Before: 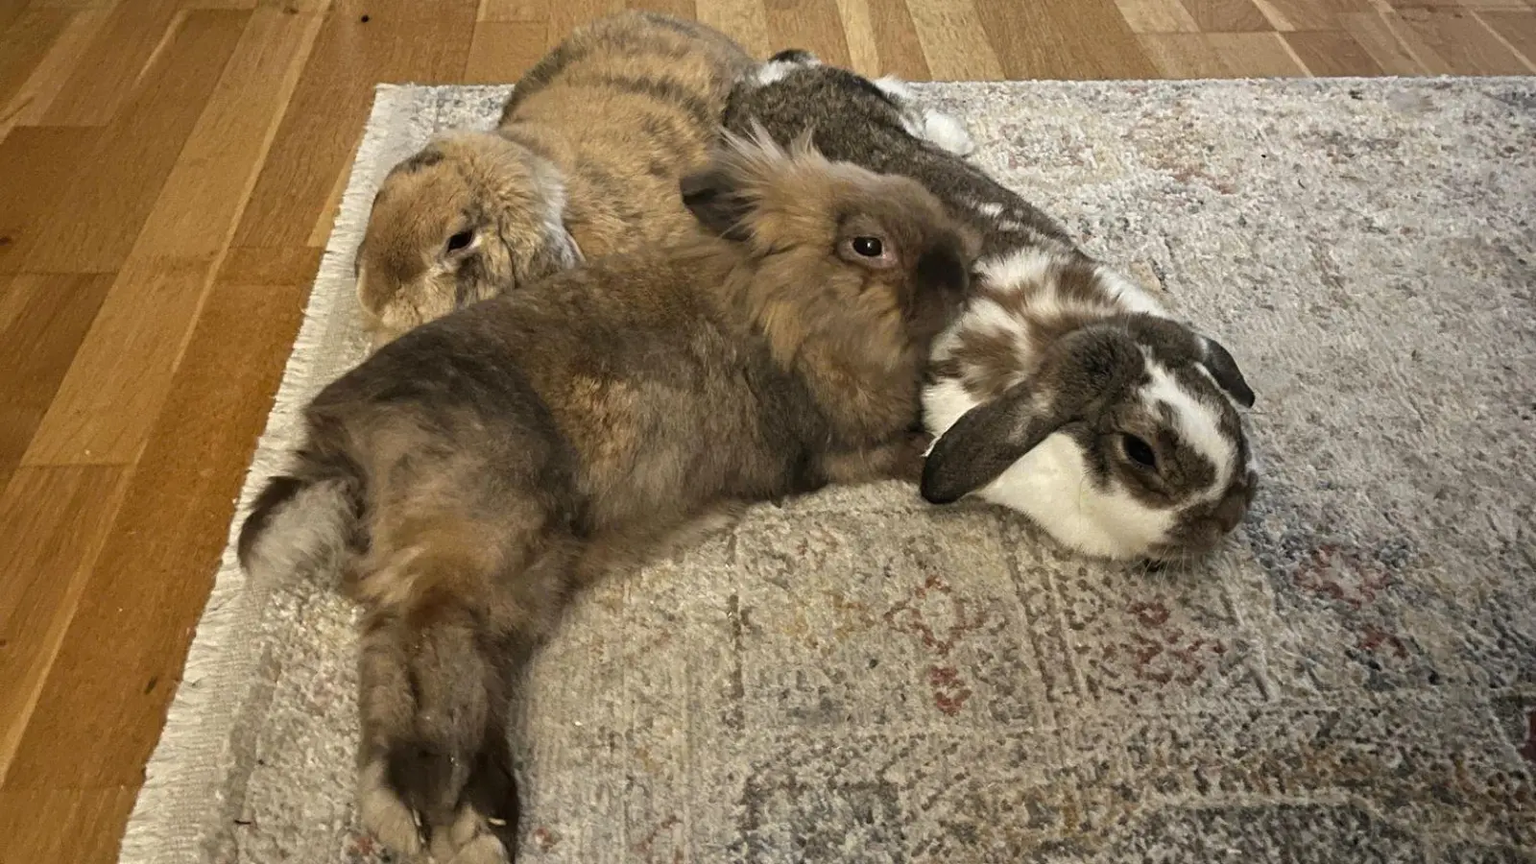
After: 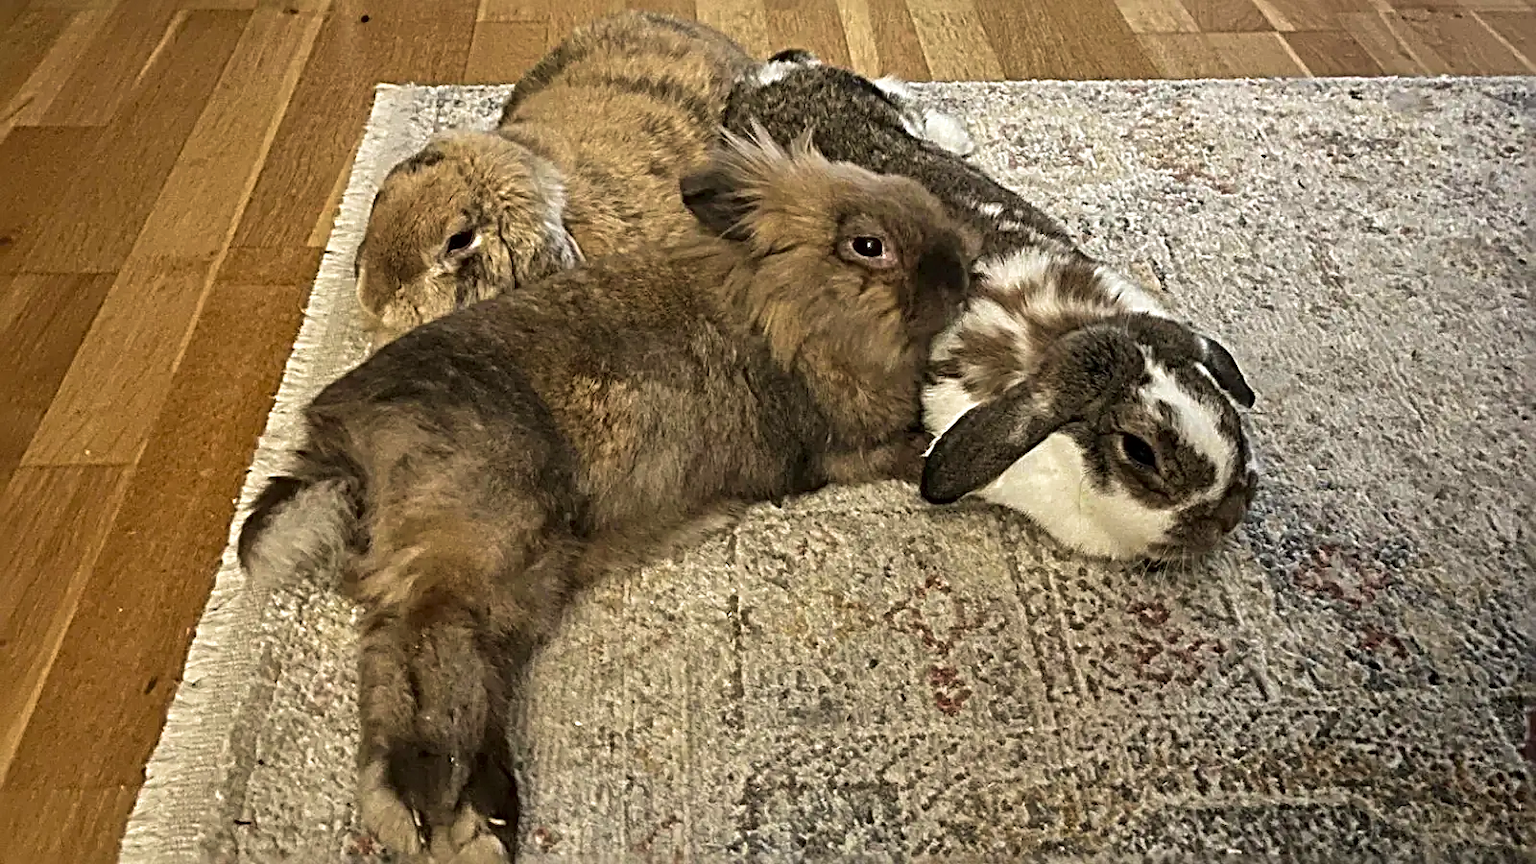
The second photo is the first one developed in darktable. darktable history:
sharpen: radius 3.693, amount 0.922
velvia: on, module defaults
local contrast: mode bilateral grid, contrast 19, coarseness 49, detail 119%, midtone range 0.2
